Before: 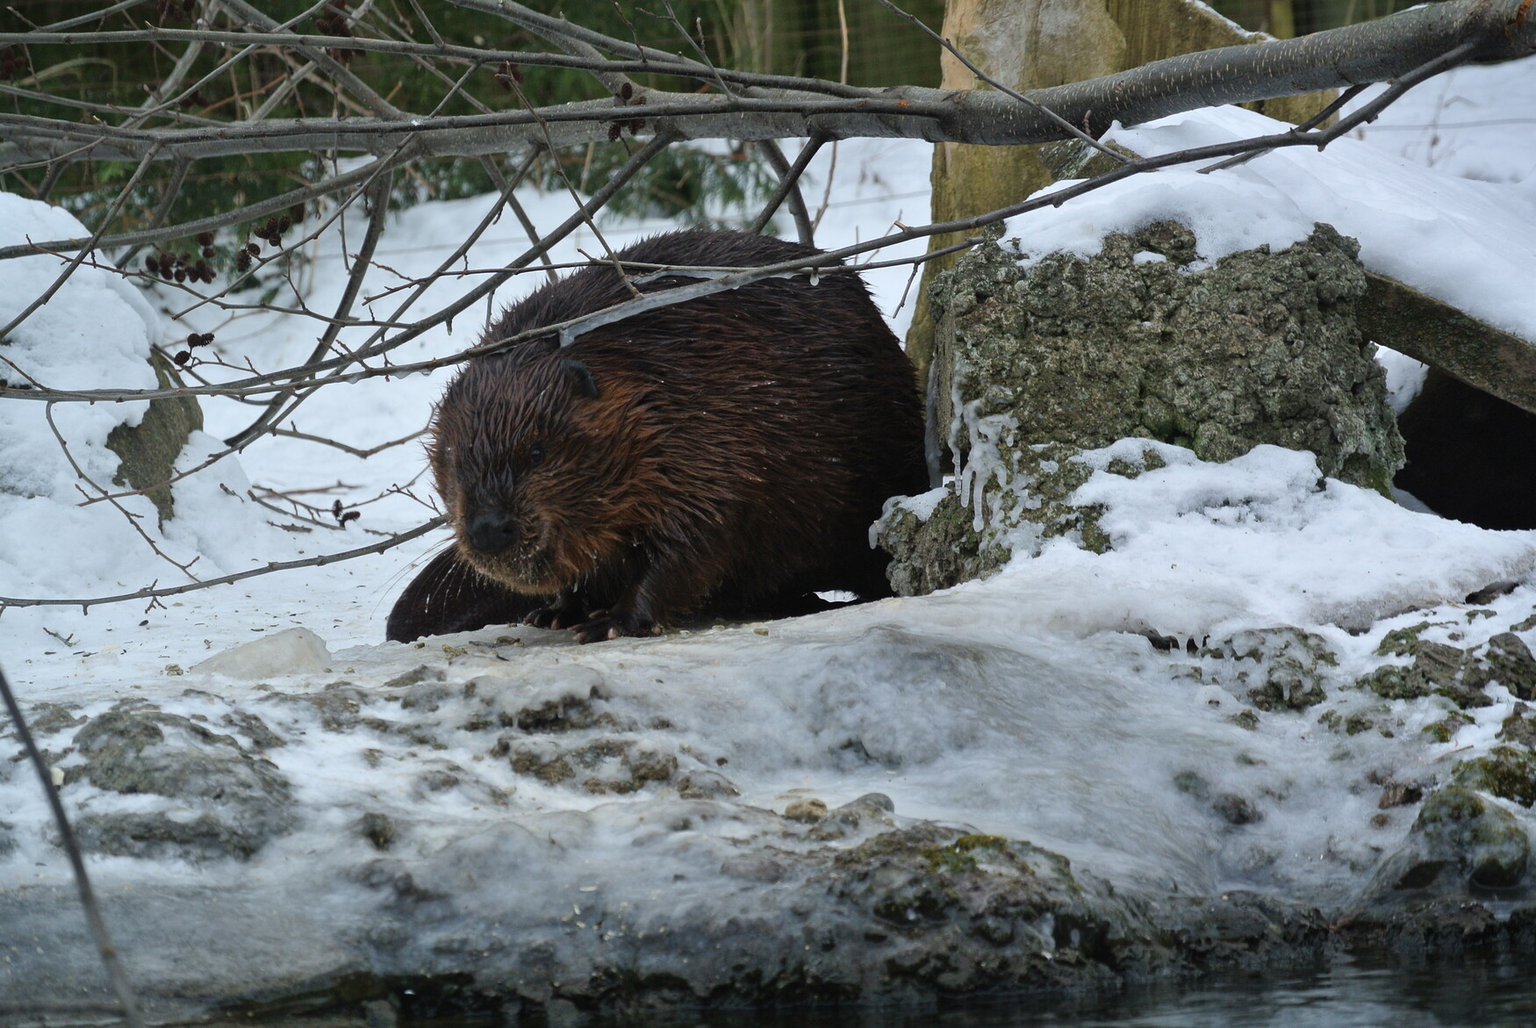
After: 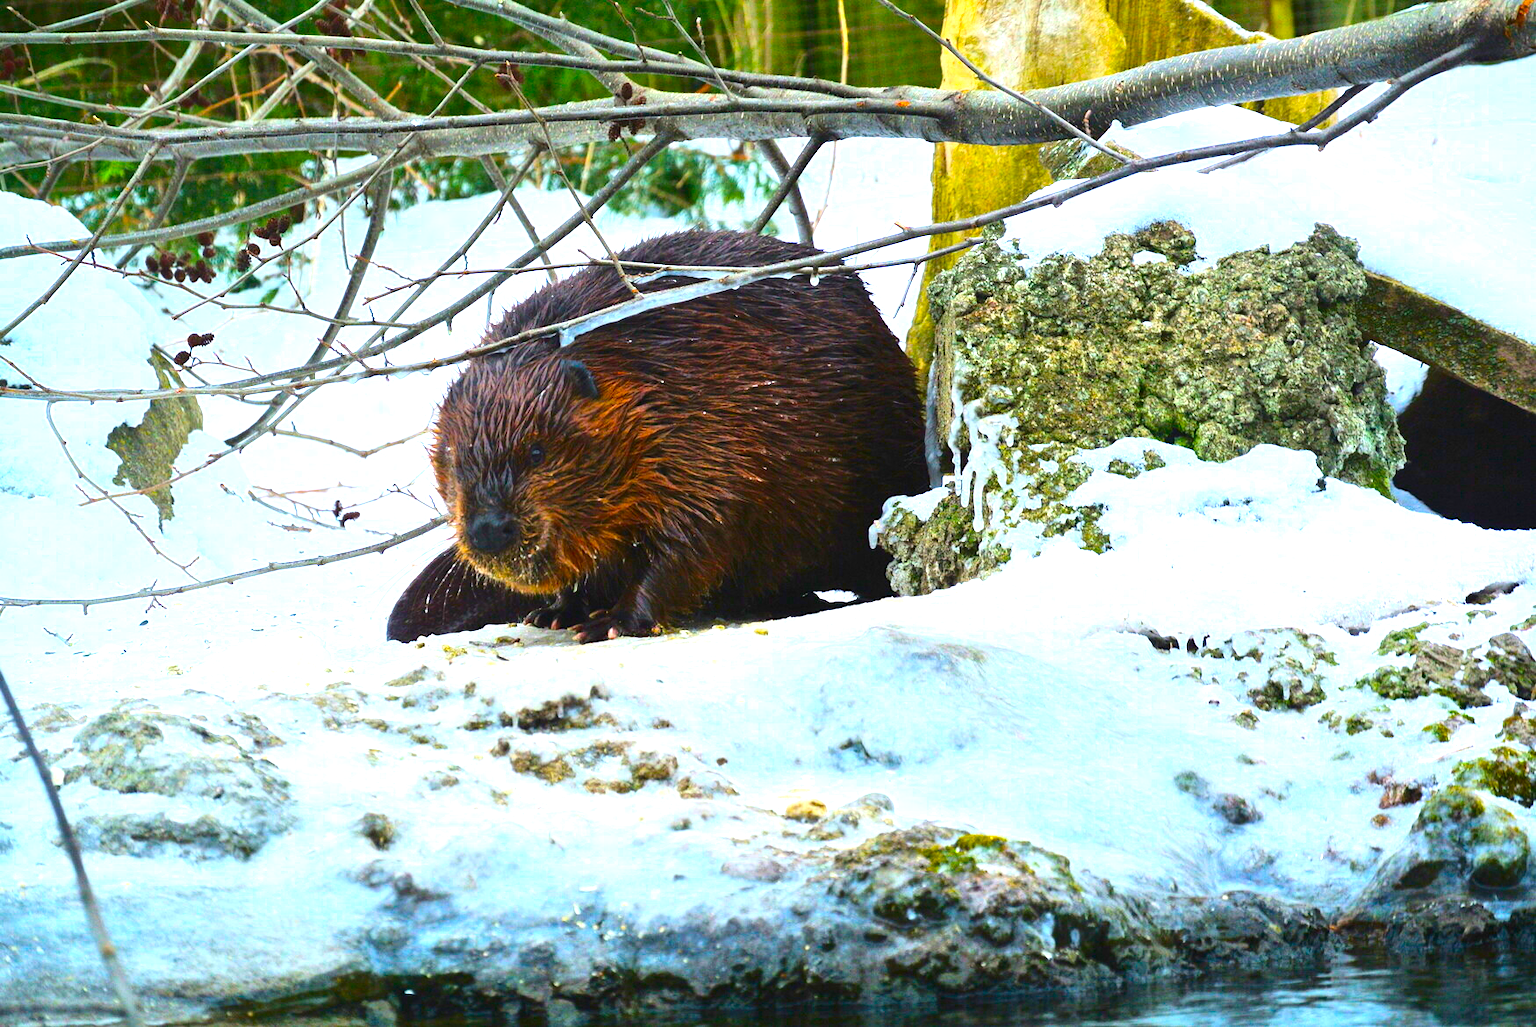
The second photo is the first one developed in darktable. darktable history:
contrast brightness saturation: contrast 0.178, saturation 0.301
color balance rgb: shadows fall-off 298.306%, white fulcrum 1.99 EV, highlights fall-off 299.857%, linear chroma grading › global chroma 42.137%, perceptual saturation grading › global saturation 9.564%, perceptual brilliance grading › mid-tones 9.513%, perceptual brilliance grading › shadows 15.378%, mask middle-gray fulcrum 99.55%, global vibrance 39.52%, contrast gray fulcrum 38.364%
exposure: black level correction 0, exposure 1.294 EV, compensate exposure bias true, compensate highlight preservation false
